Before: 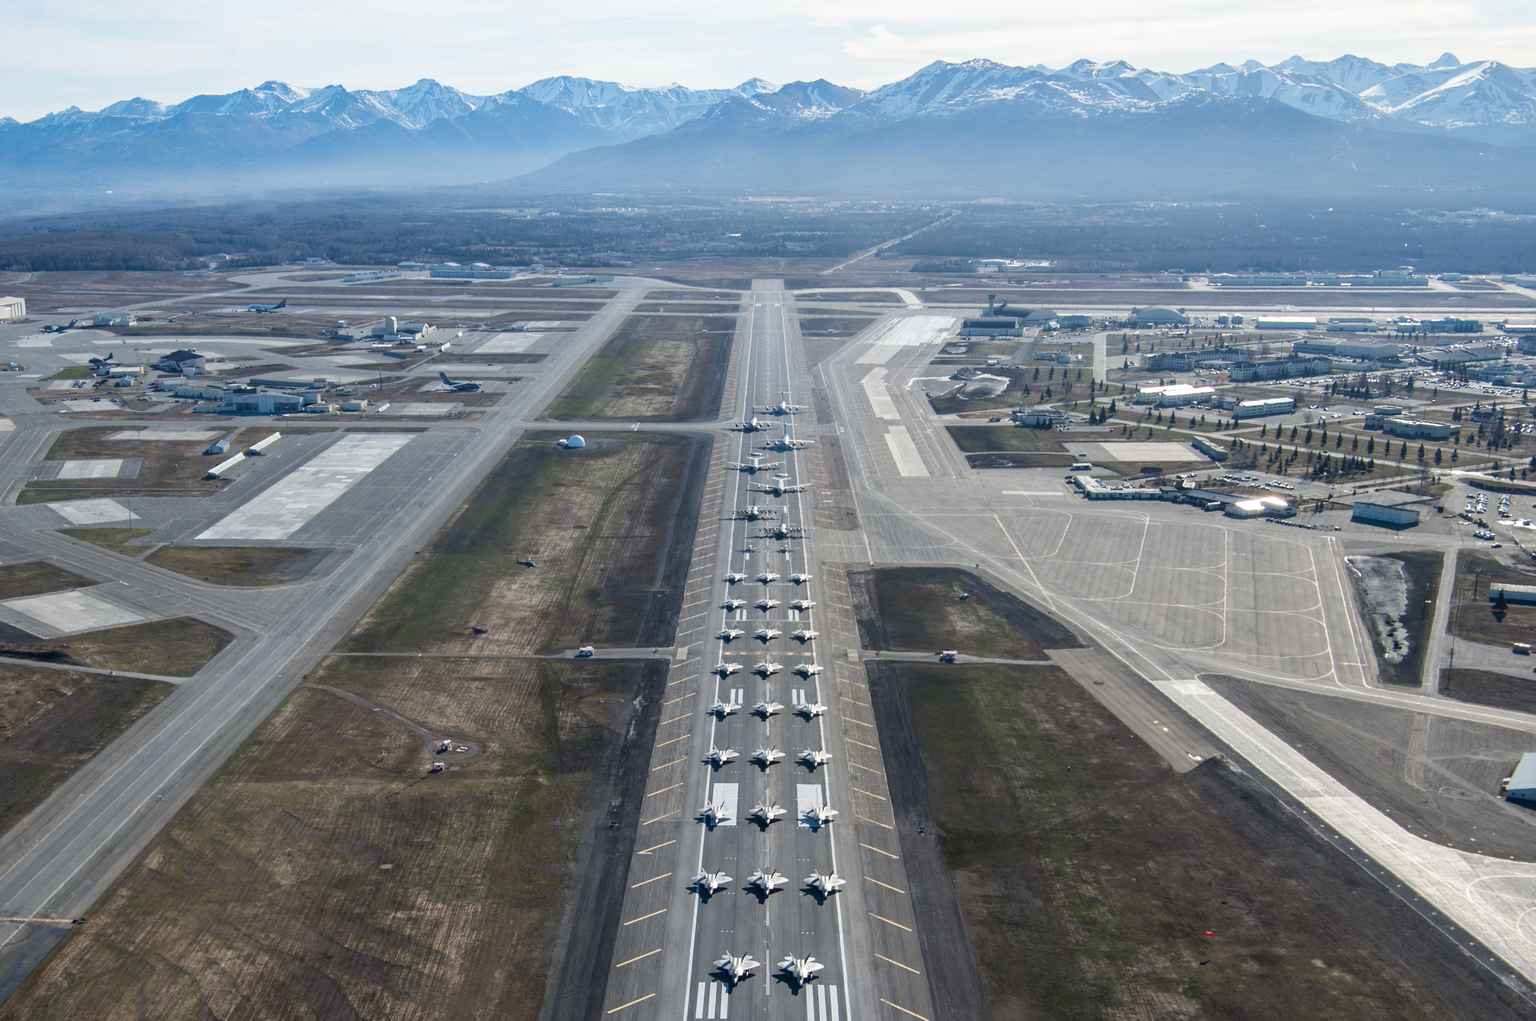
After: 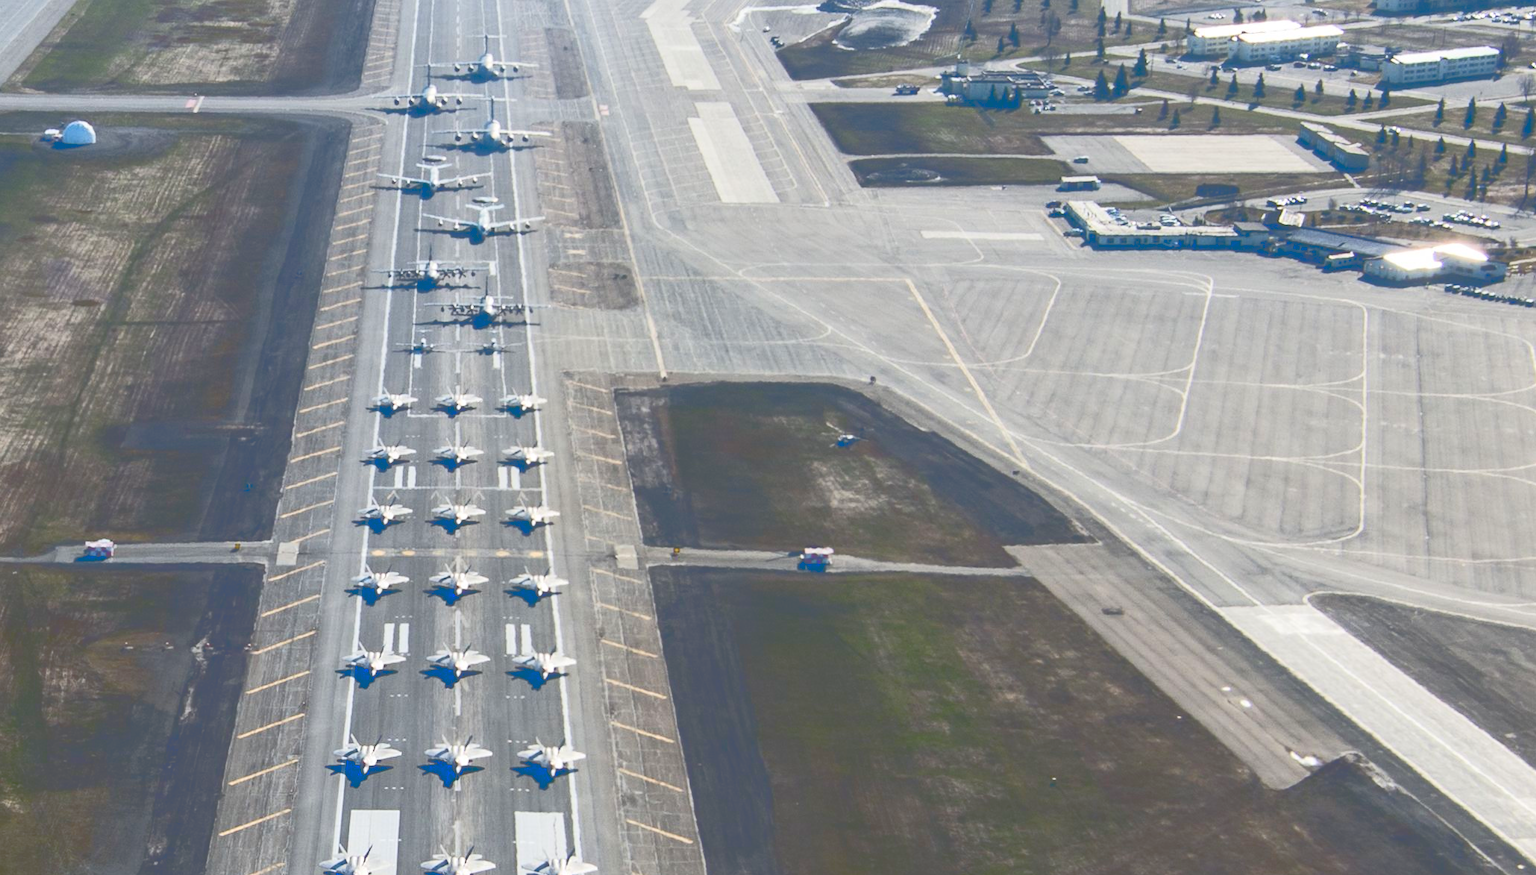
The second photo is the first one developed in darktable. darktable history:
tone curve: curves: ch0 [(0, 0) (0.003, 0.334) (0.011, 0.338) (0.025, 0.338) (0.044, 0.338) (0.069, 0.339) (0.1, 0.342) (0.136, 0.343) (0.177, 0.349) (0.224, 0.36) (0.277, 0.385) (0.335, 0.42) (0.399, 0.465) (0.468, 0.535) (0.543, 0.632) (0.623, 0.73) (0.709, 0.814) (0.801, 0.879) (0.898, 0.935) (1, 1)], color space Lab, linked channels, preserve colors none
crop: left 34.961%, top 36.667%, right 14.532%, bottom 19.977%
